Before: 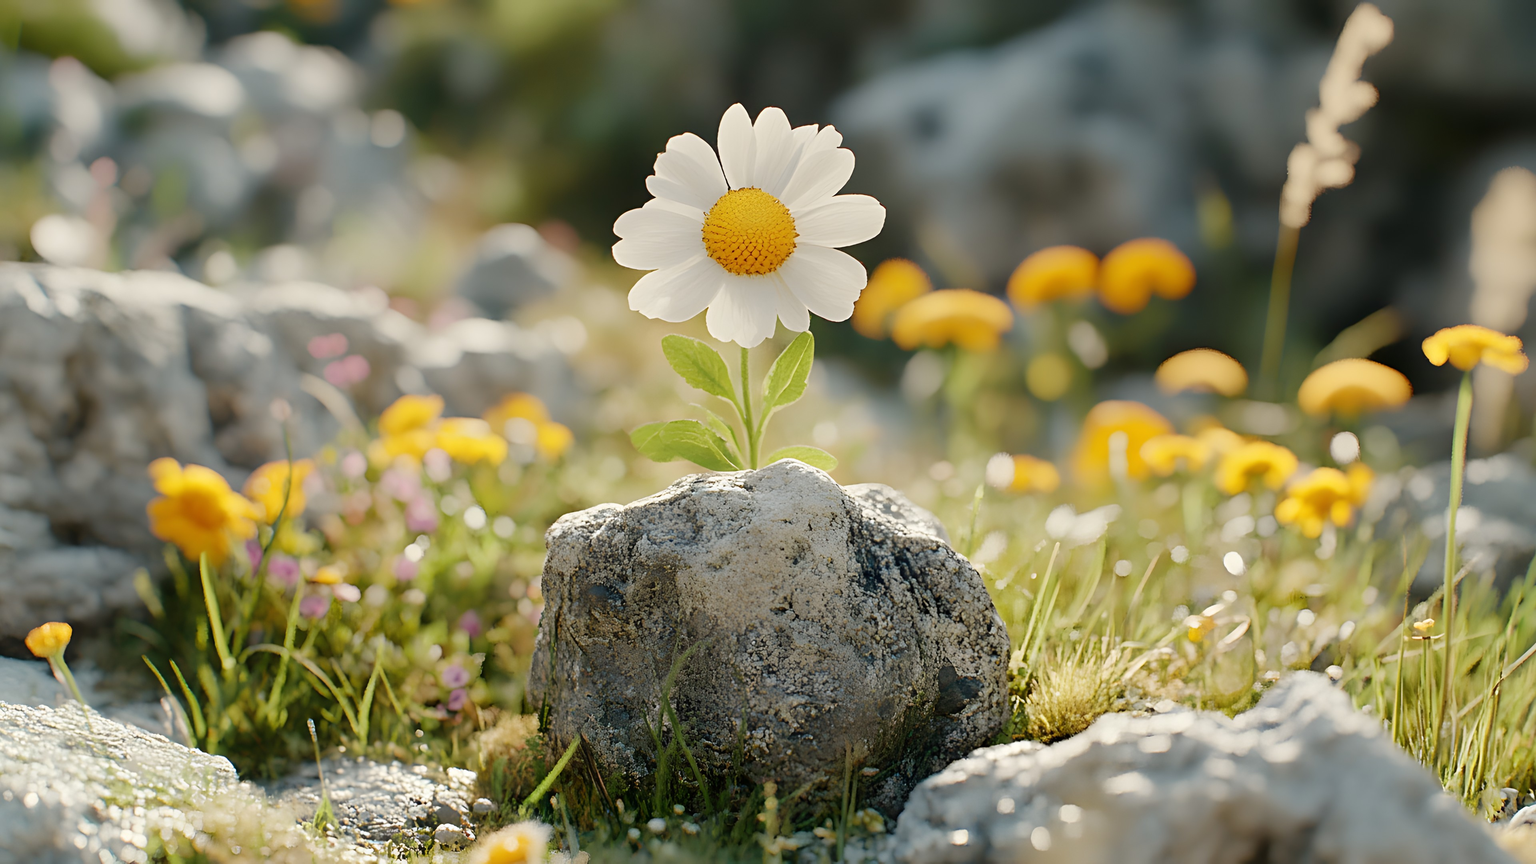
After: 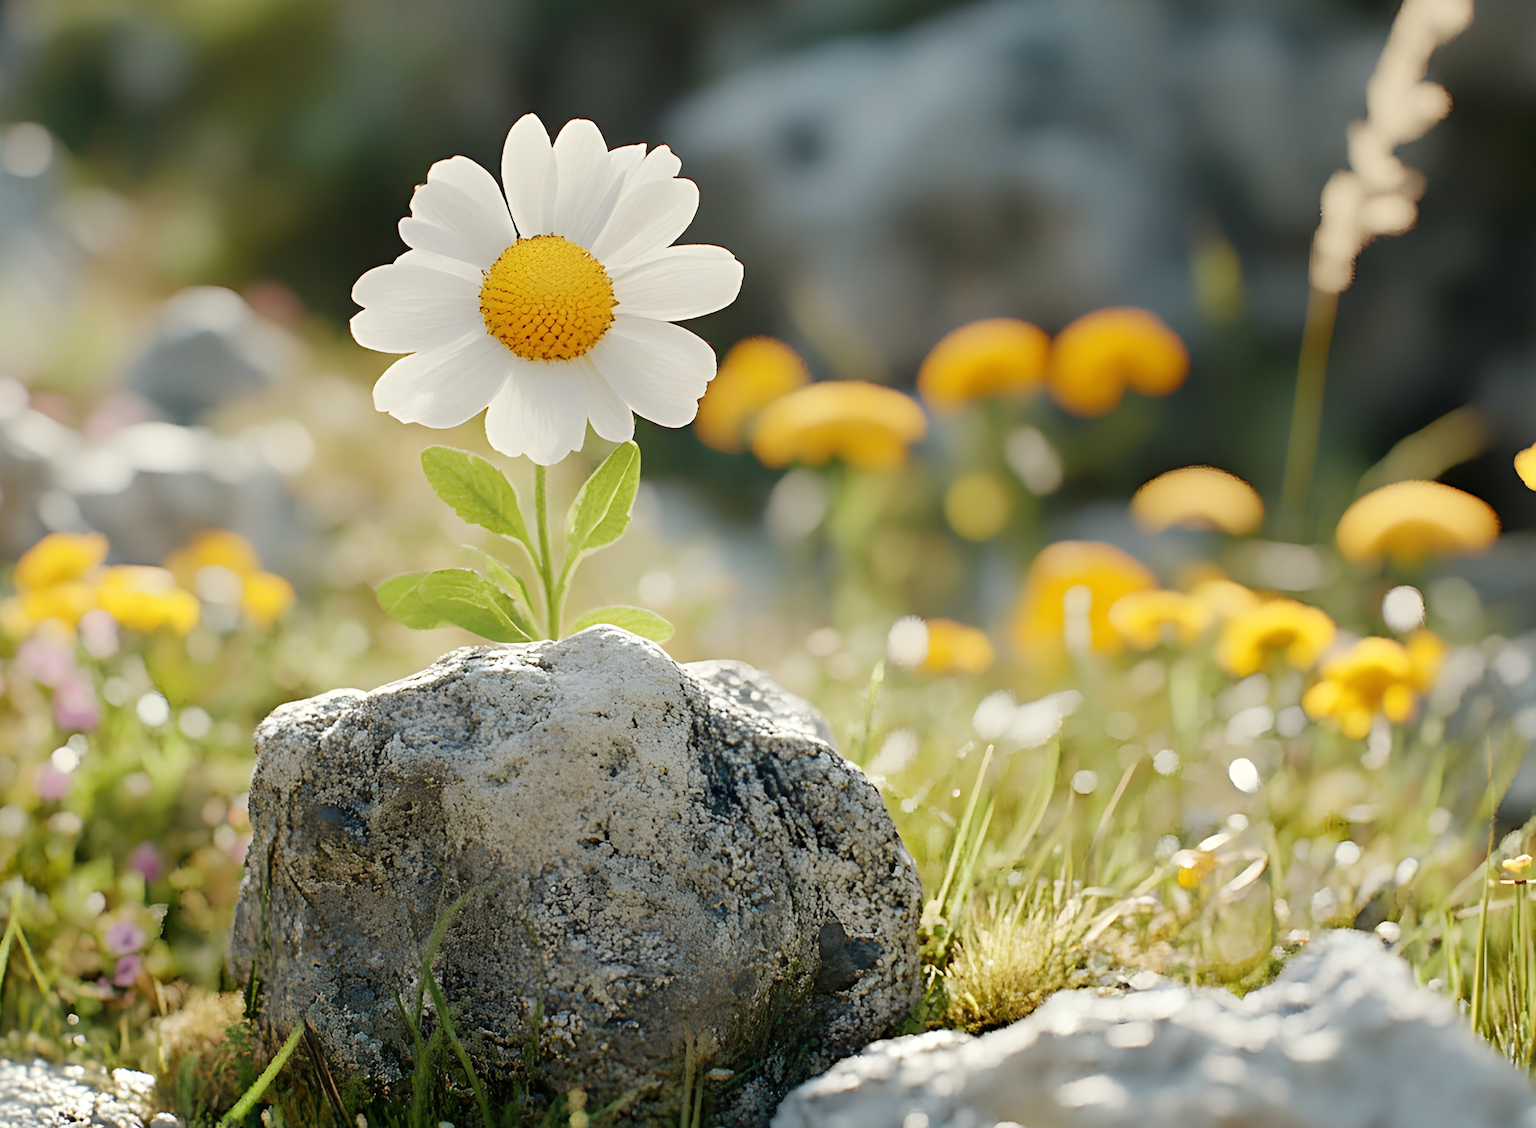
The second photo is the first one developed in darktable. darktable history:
white balance: red 0.982, blue 1.018
exposure: exposure 0.127 EV, compensate highlight preservation false
crop and rotate: left 24.034%, top 2.838%, right 6.406%, bottom 6.299%
